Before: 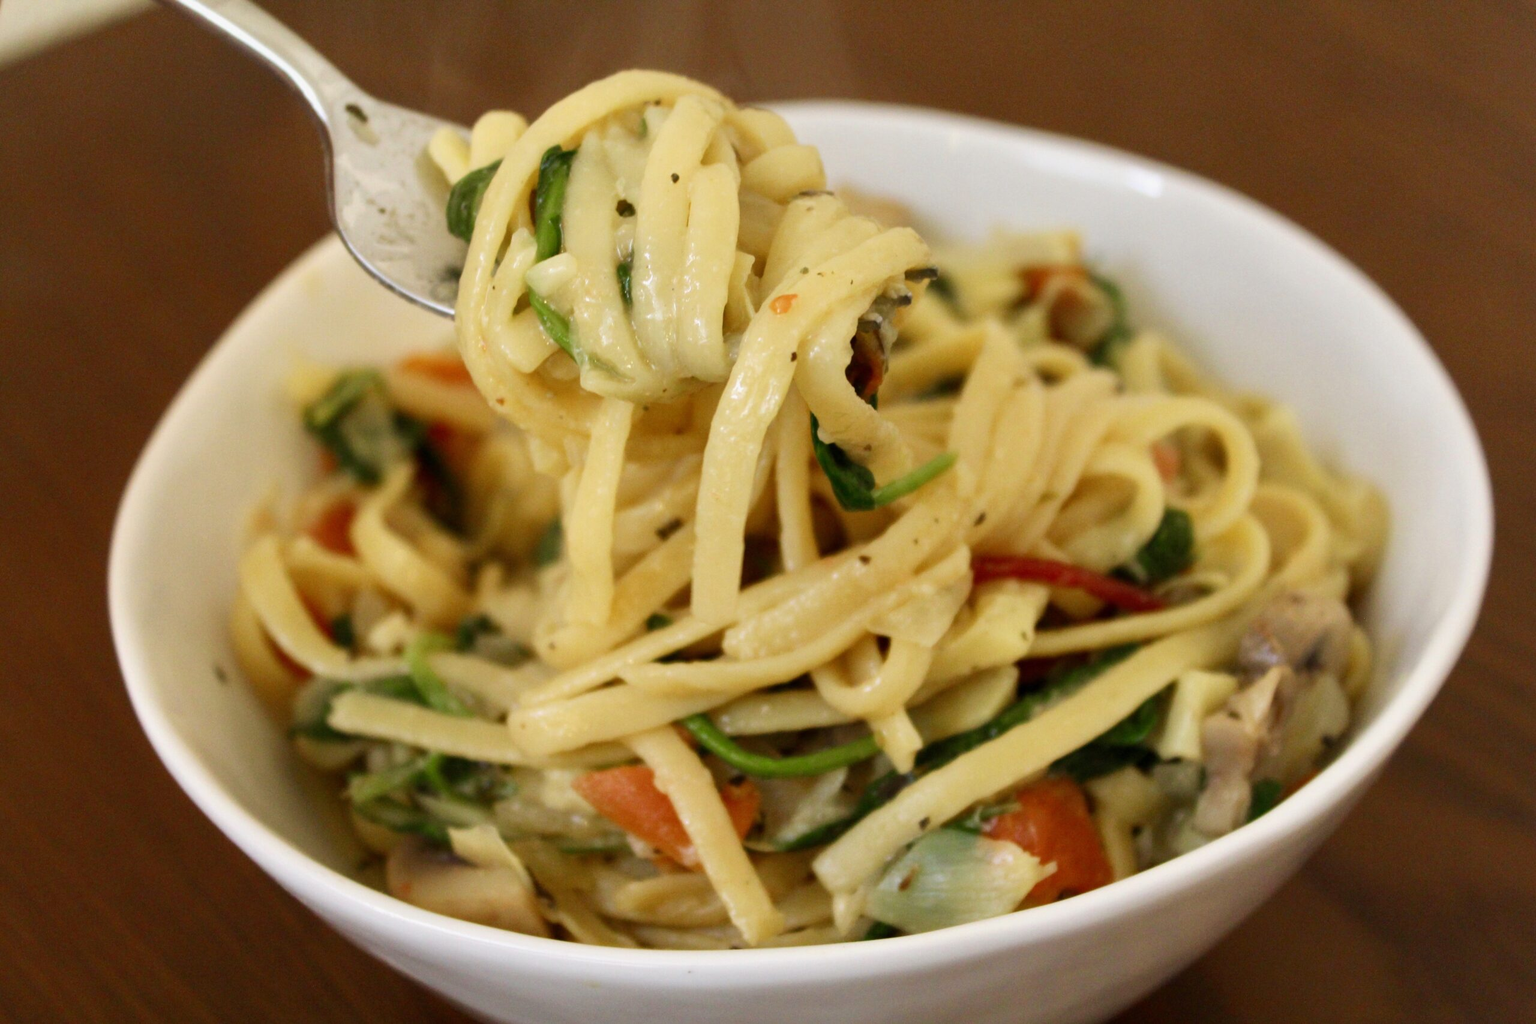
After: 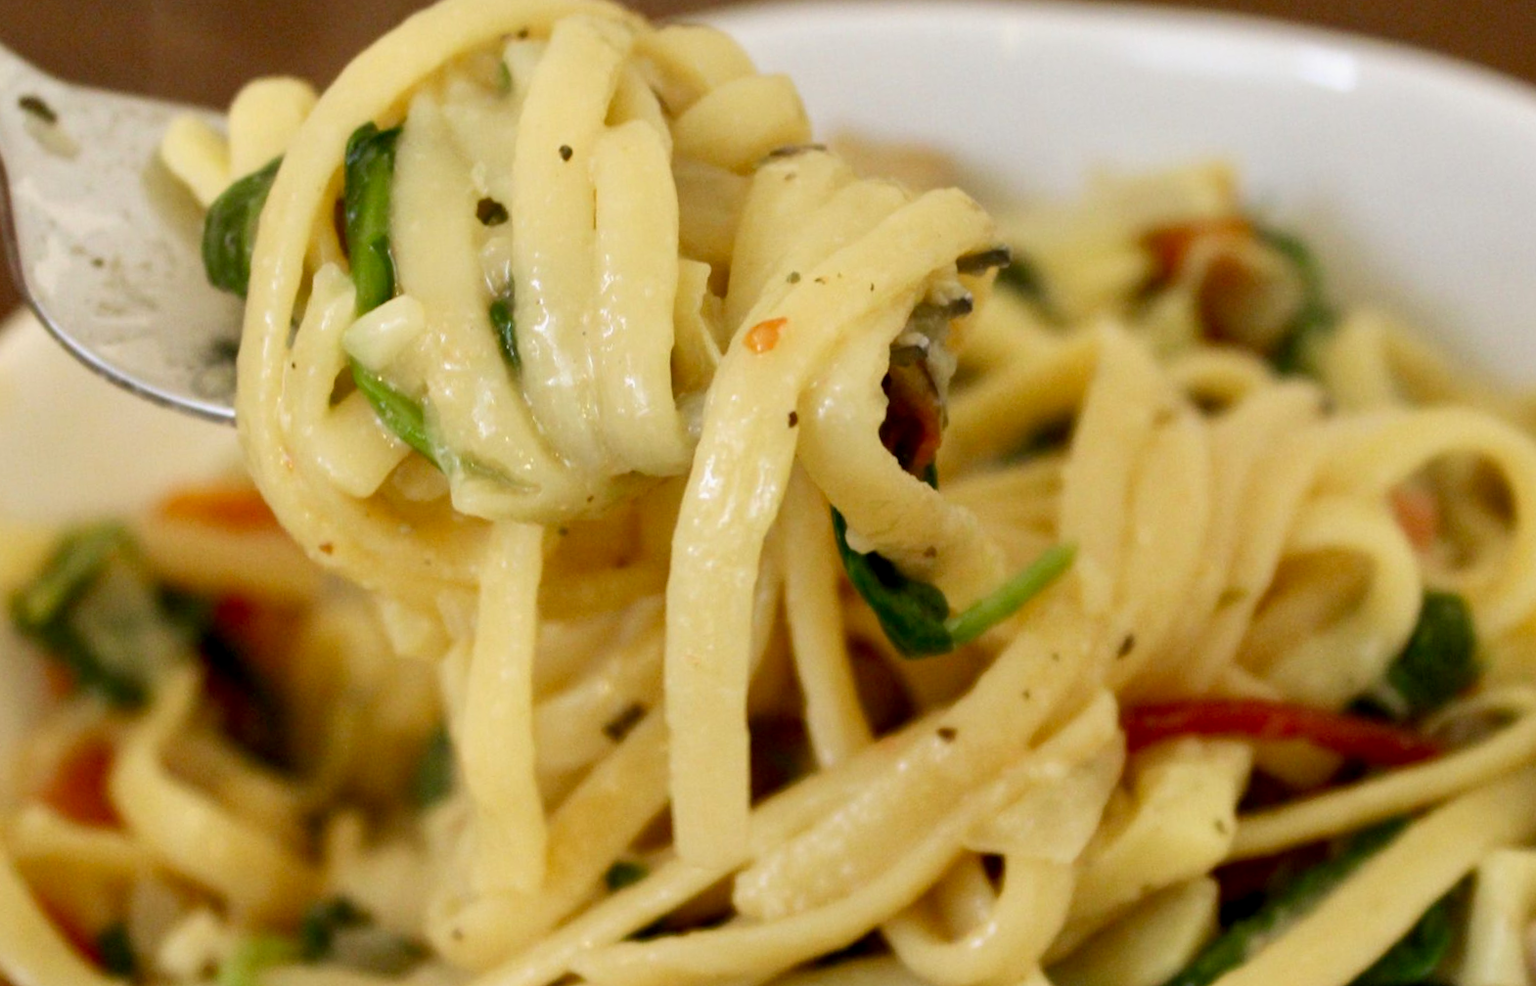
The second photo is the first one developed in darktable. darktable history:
rotate and perspective: rotation -6.83°, automatic cropping off
crop: left 20.932%, top 15.471%, right 21.848%, bottom 34.081%
